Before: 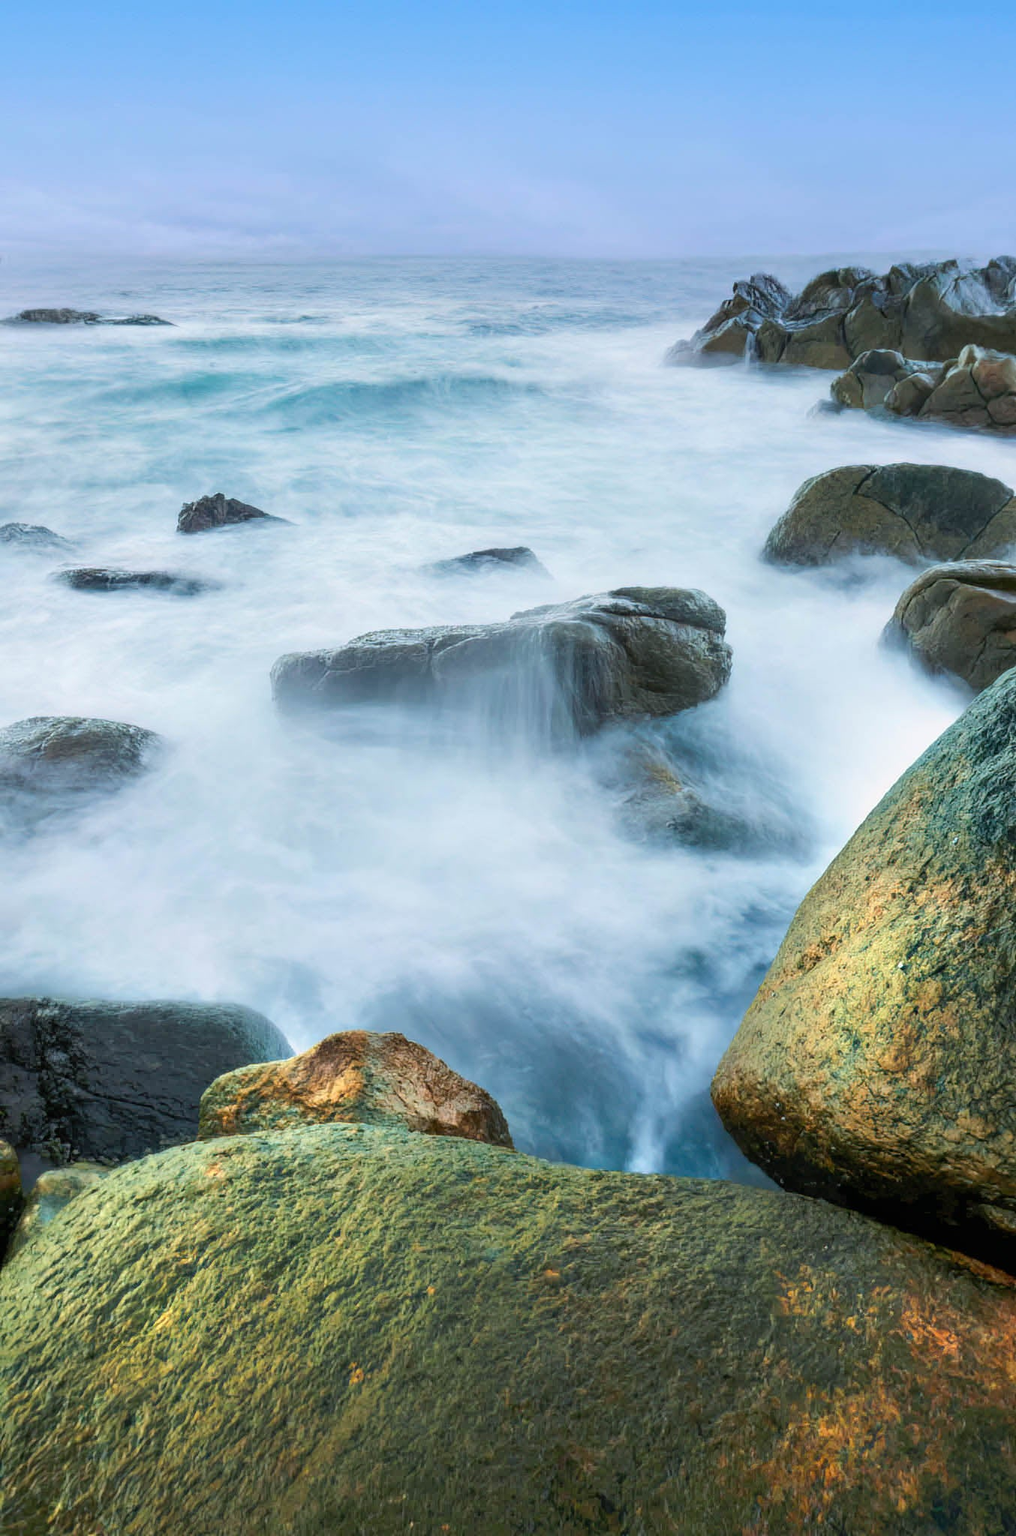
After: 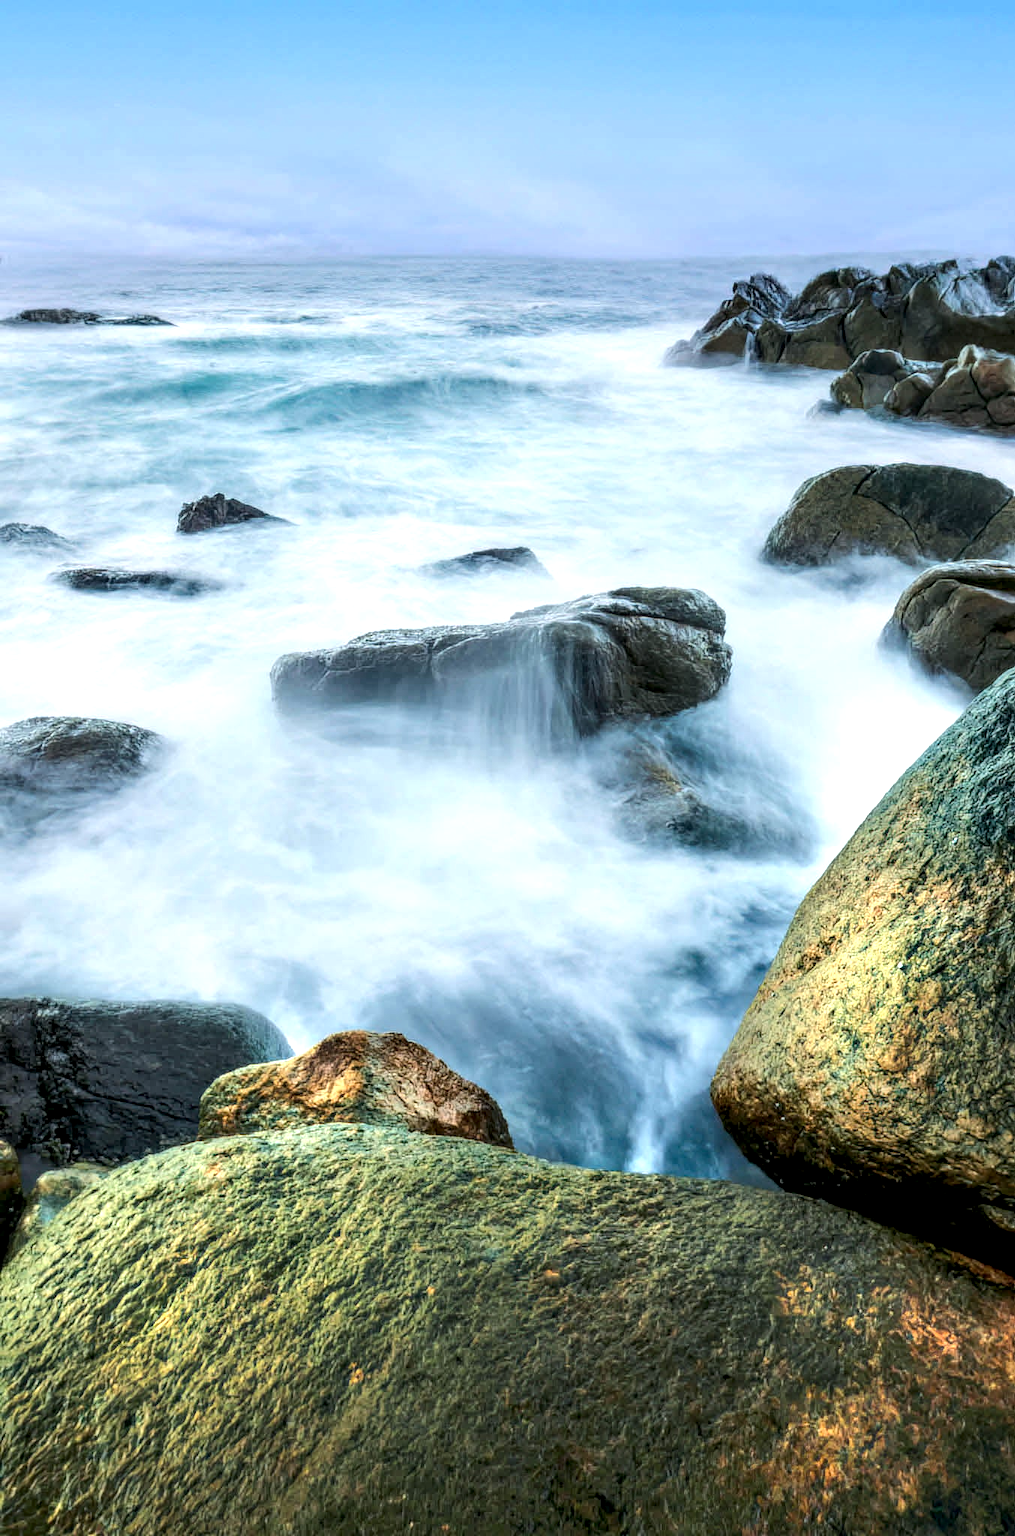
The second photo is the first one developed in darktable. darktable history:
tone equalizer: -8 EV -0.417 EV, -7 EV -0.389 EV, -6 EV -0.333 EV, -5 EV -0.222 EV, -3 EV 0.222 EV, -2 EV 0.333 EV, -1 EV 0.389 EV, +0 EV 0.417 EV, edges refinement/feathering 500, mask exposure compensation -1.57 EV, preserve details no
local contrast: detail 150%
